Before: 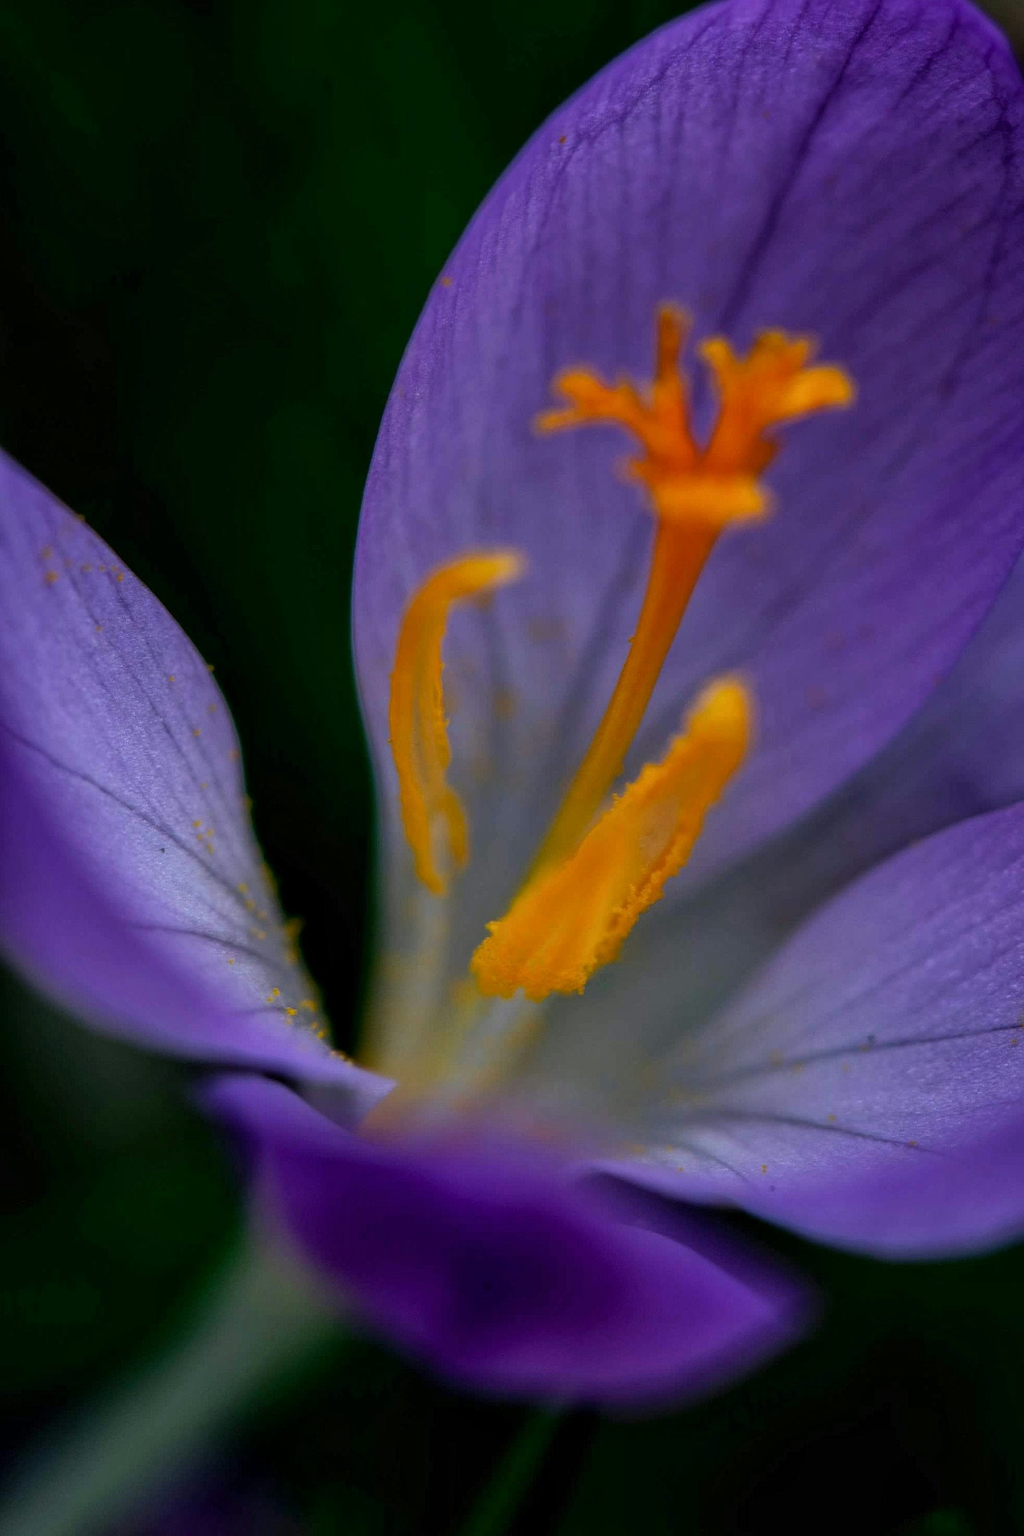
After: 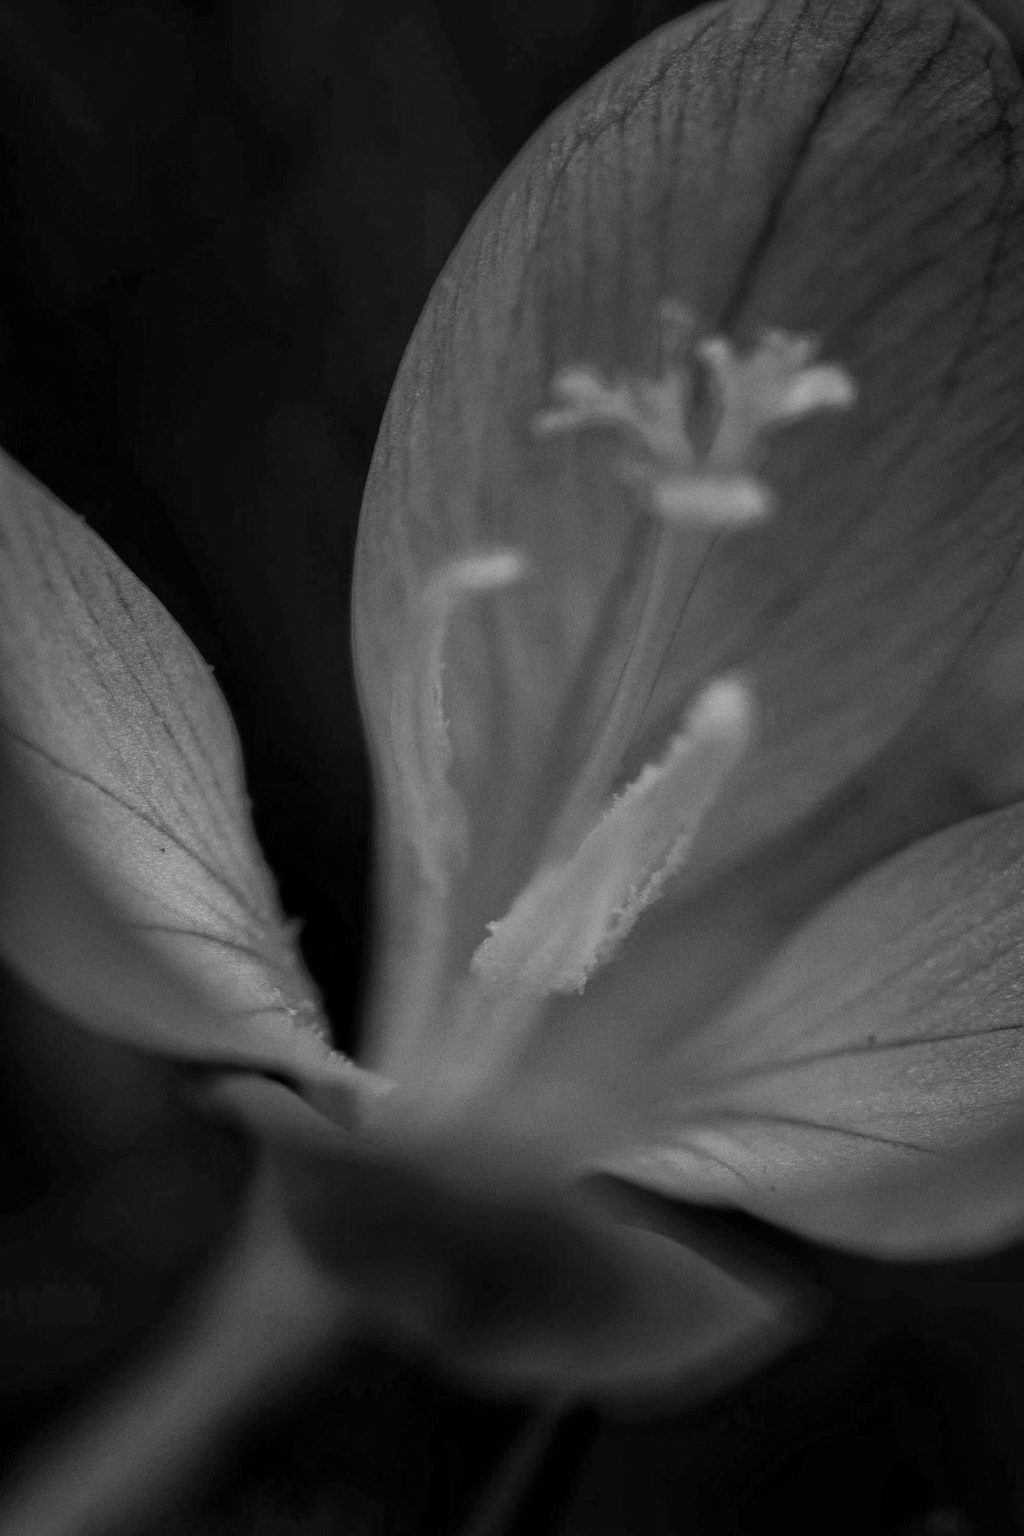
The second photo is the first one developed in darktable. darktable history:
monochrome: on, module defaults
color balance rgb: linear chroma grading › global chroma 3.45%, perceptual saturation grading › global saturation 11.24%, perceptual brilliance grading › global brilliance 3.04%, global vibrance 2.8%
grain: coarseness 0.47 ISO
